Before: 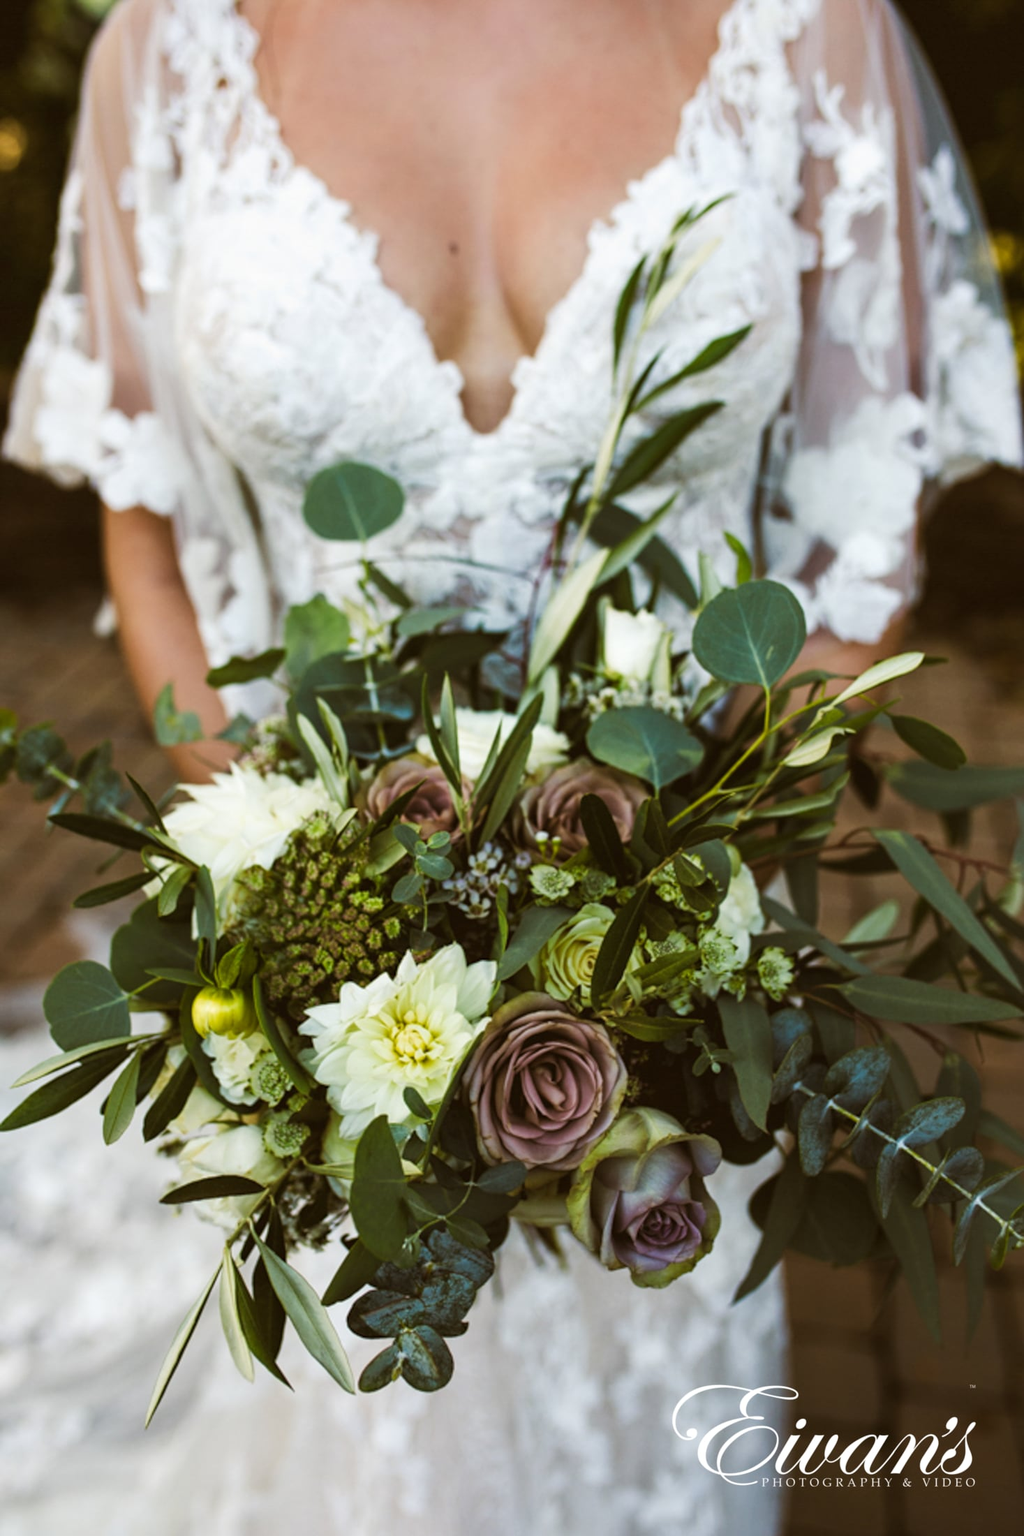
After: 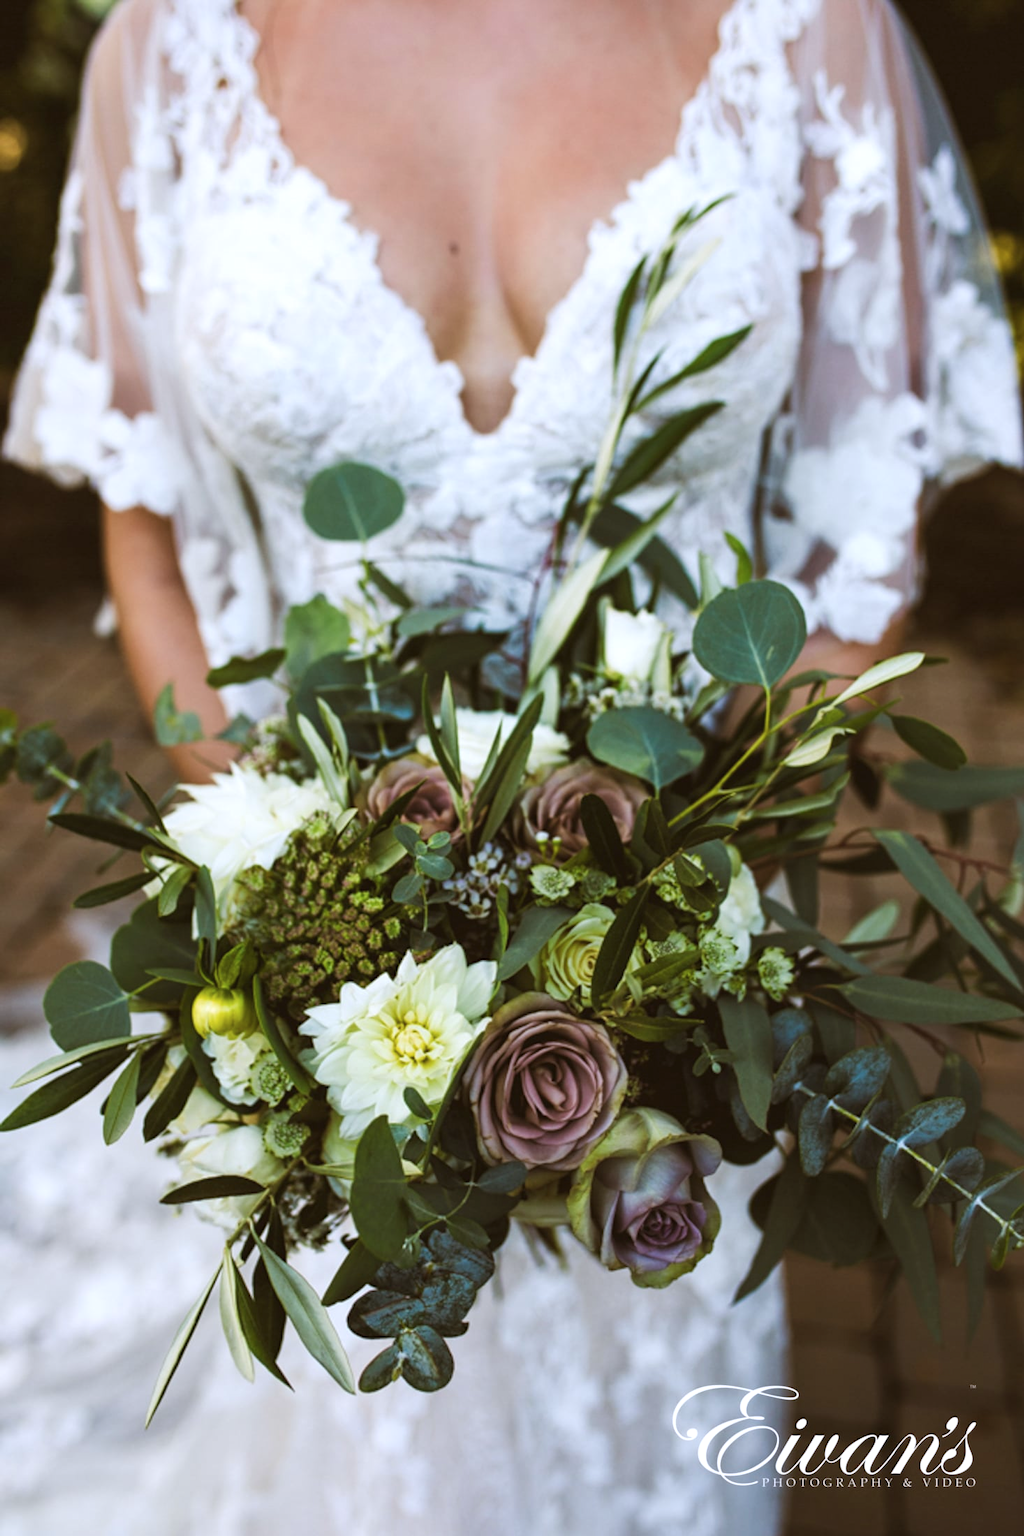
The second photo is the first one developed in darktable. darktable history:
exposure: black level correction -0.001, exposure 0.08 EV, compensate highlight preservation false
color calibration: illuminant as shot in camera, x 0.358, y 0.373, temperature 4628.91 K
